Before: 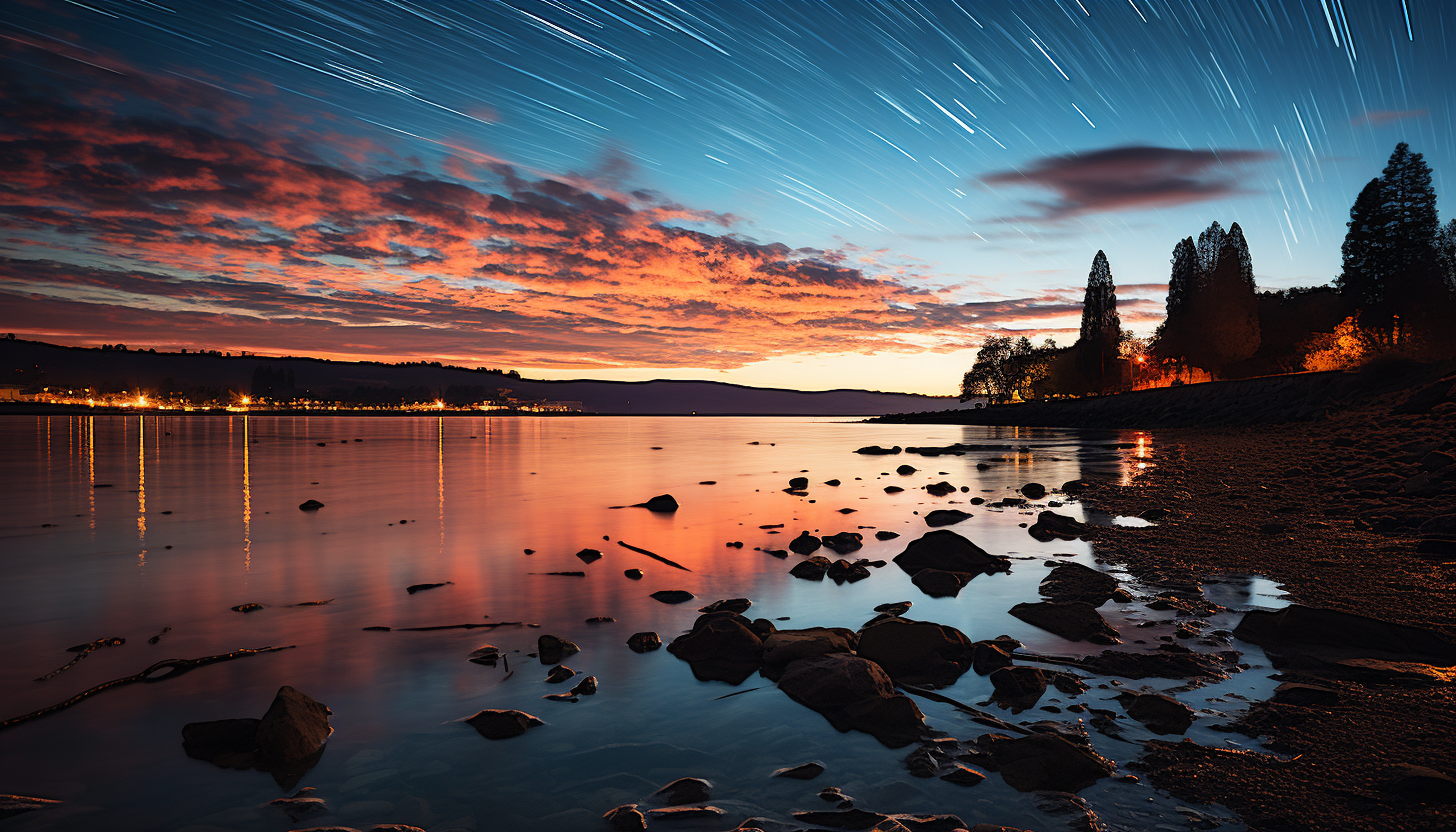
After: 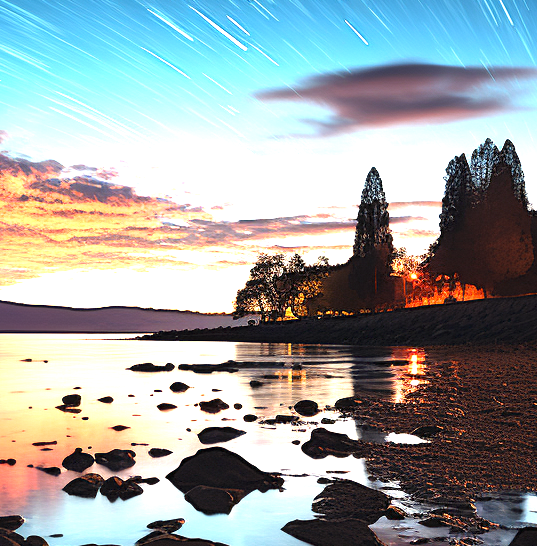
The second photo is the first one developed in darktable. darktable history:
crop and rotate: left 49.936%, top 10.094%, right 13.136%, bottom 24.256%
exposure: black level correction 0, exposure 1.4 EV, compensate highlight preservation false
